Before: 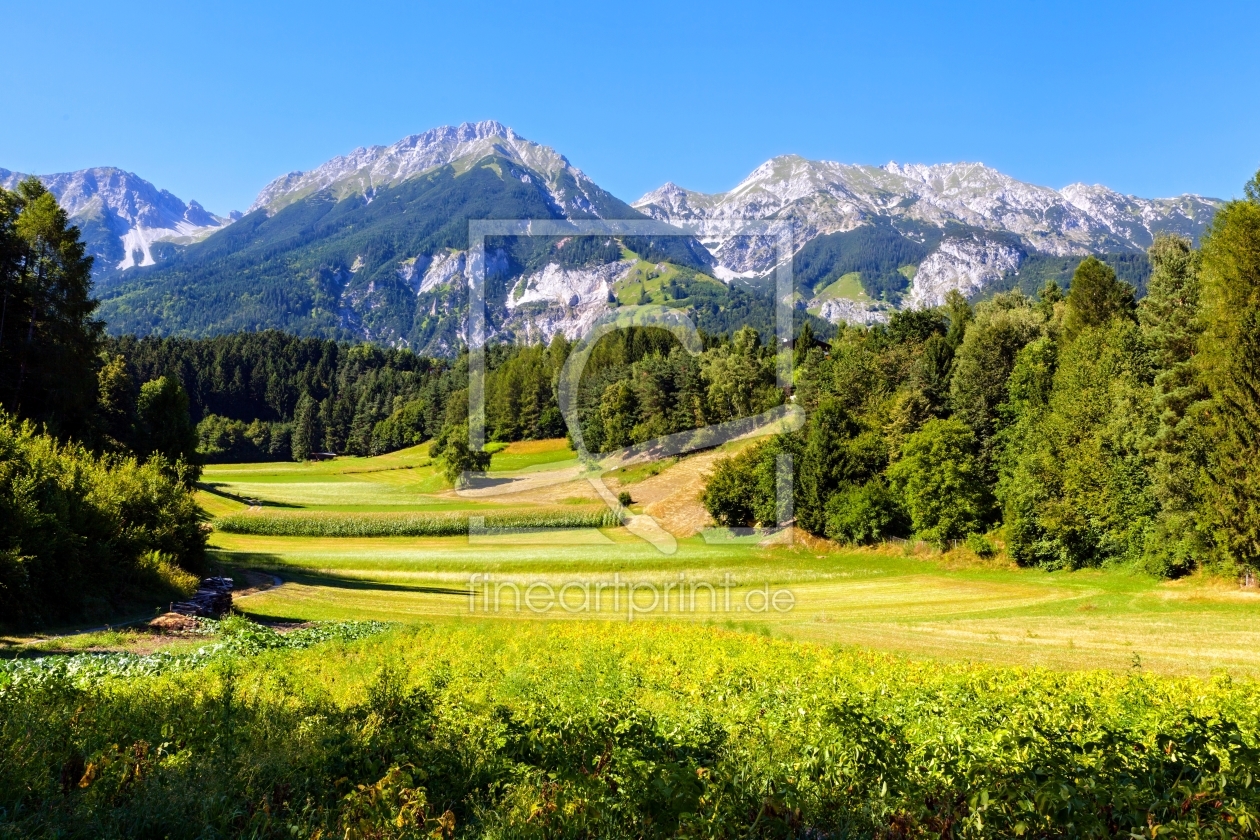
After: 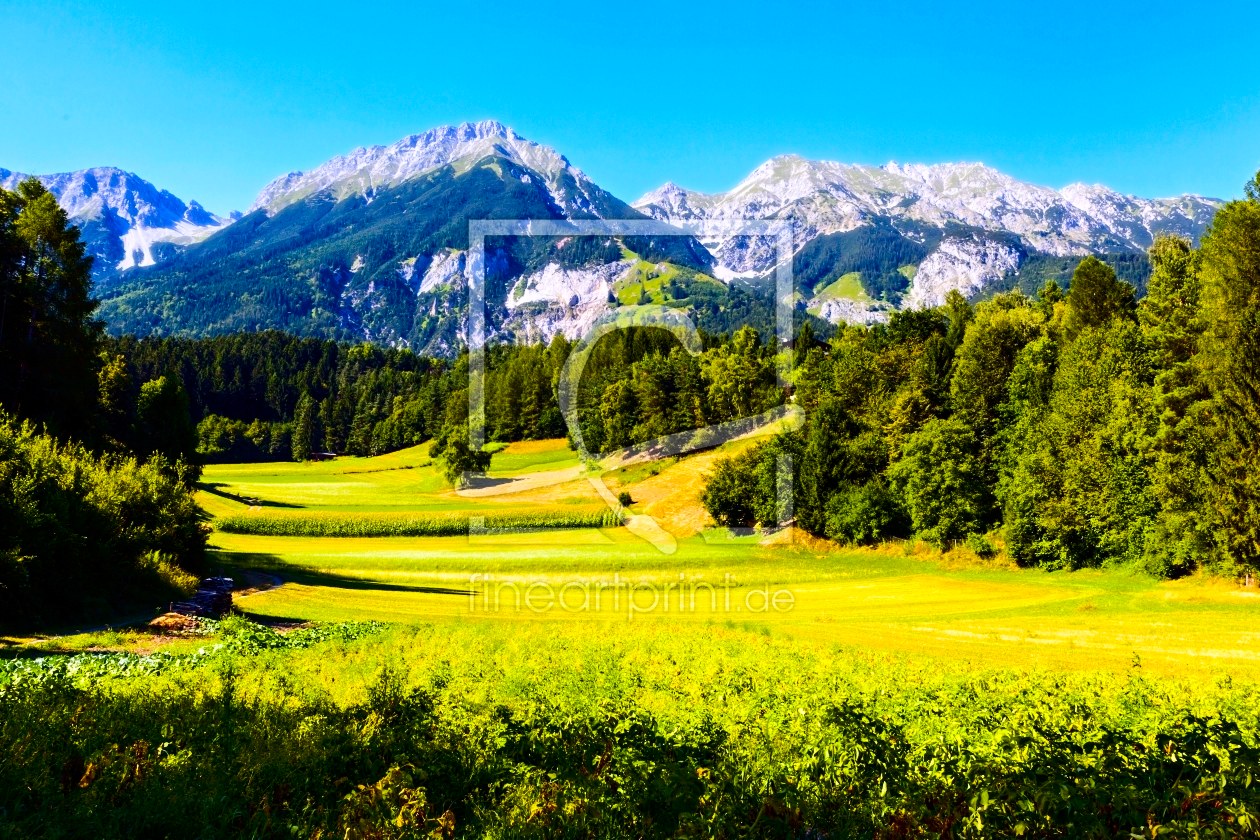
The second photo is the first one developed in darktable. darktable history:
contrast brightness saturation: contrast 0.275
color balance rgb: shadows fall-off 298.631%, white fulcrum 1.99 EV, highlights fall-off 298.923%, perceptual saturation grading › global saturation 34.795%, perceptual saturation grading › highlights -29.914%, perceptual saturation grading › shadows 35.563%, mask middle-gray fulcrum 99.722%, global vibrance 2.581%, contrast gray fulcrum 38.356%
